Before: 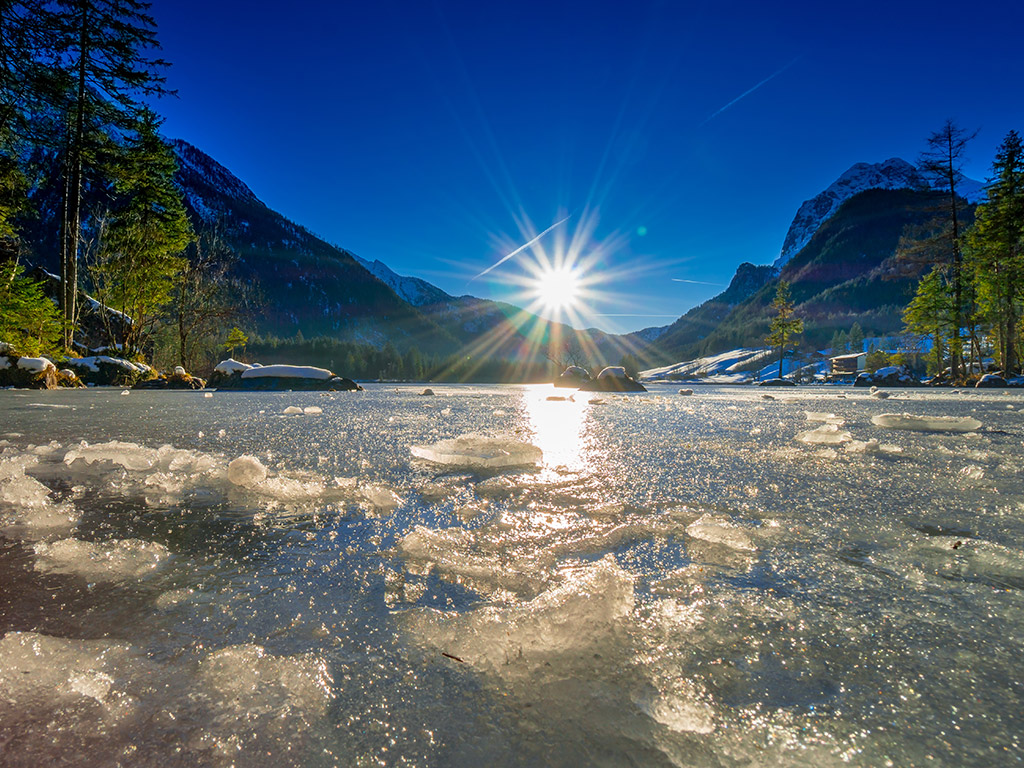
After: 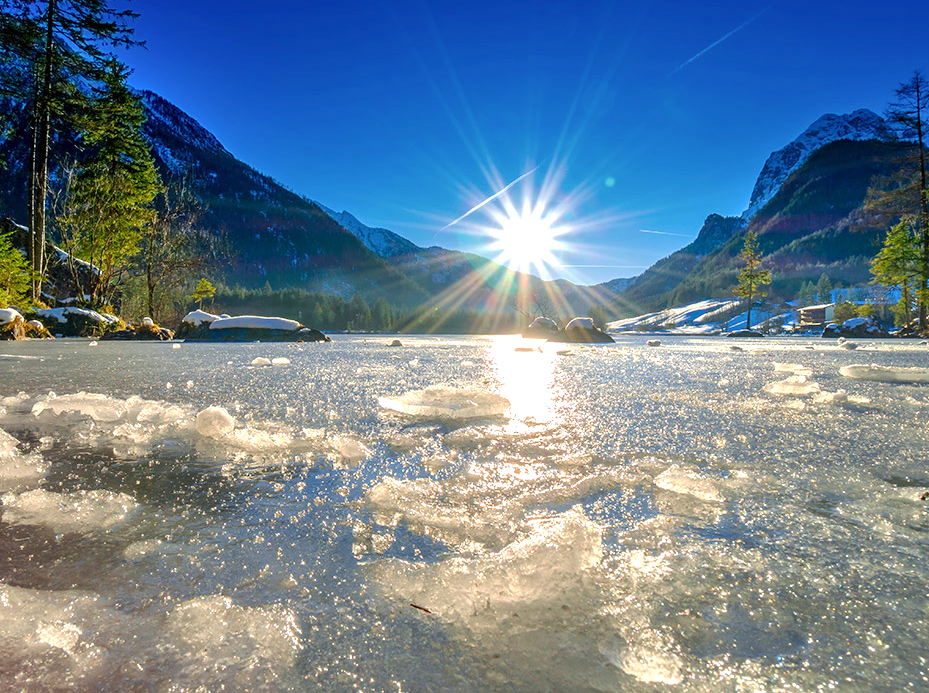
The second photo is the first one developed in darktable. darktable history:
exposure: exposure 0.656 EV, compensate exposure bias true, compensate highlight preservation false
base curve: curves: ch0 [(0, 0) (0.235, 0.266) (0.503, 0.496) (0.786, 0.72) (1, 1)], preserve colors none
crop: left 3.166%, top 6.417%, right 6.052%, bottom 3.288%
